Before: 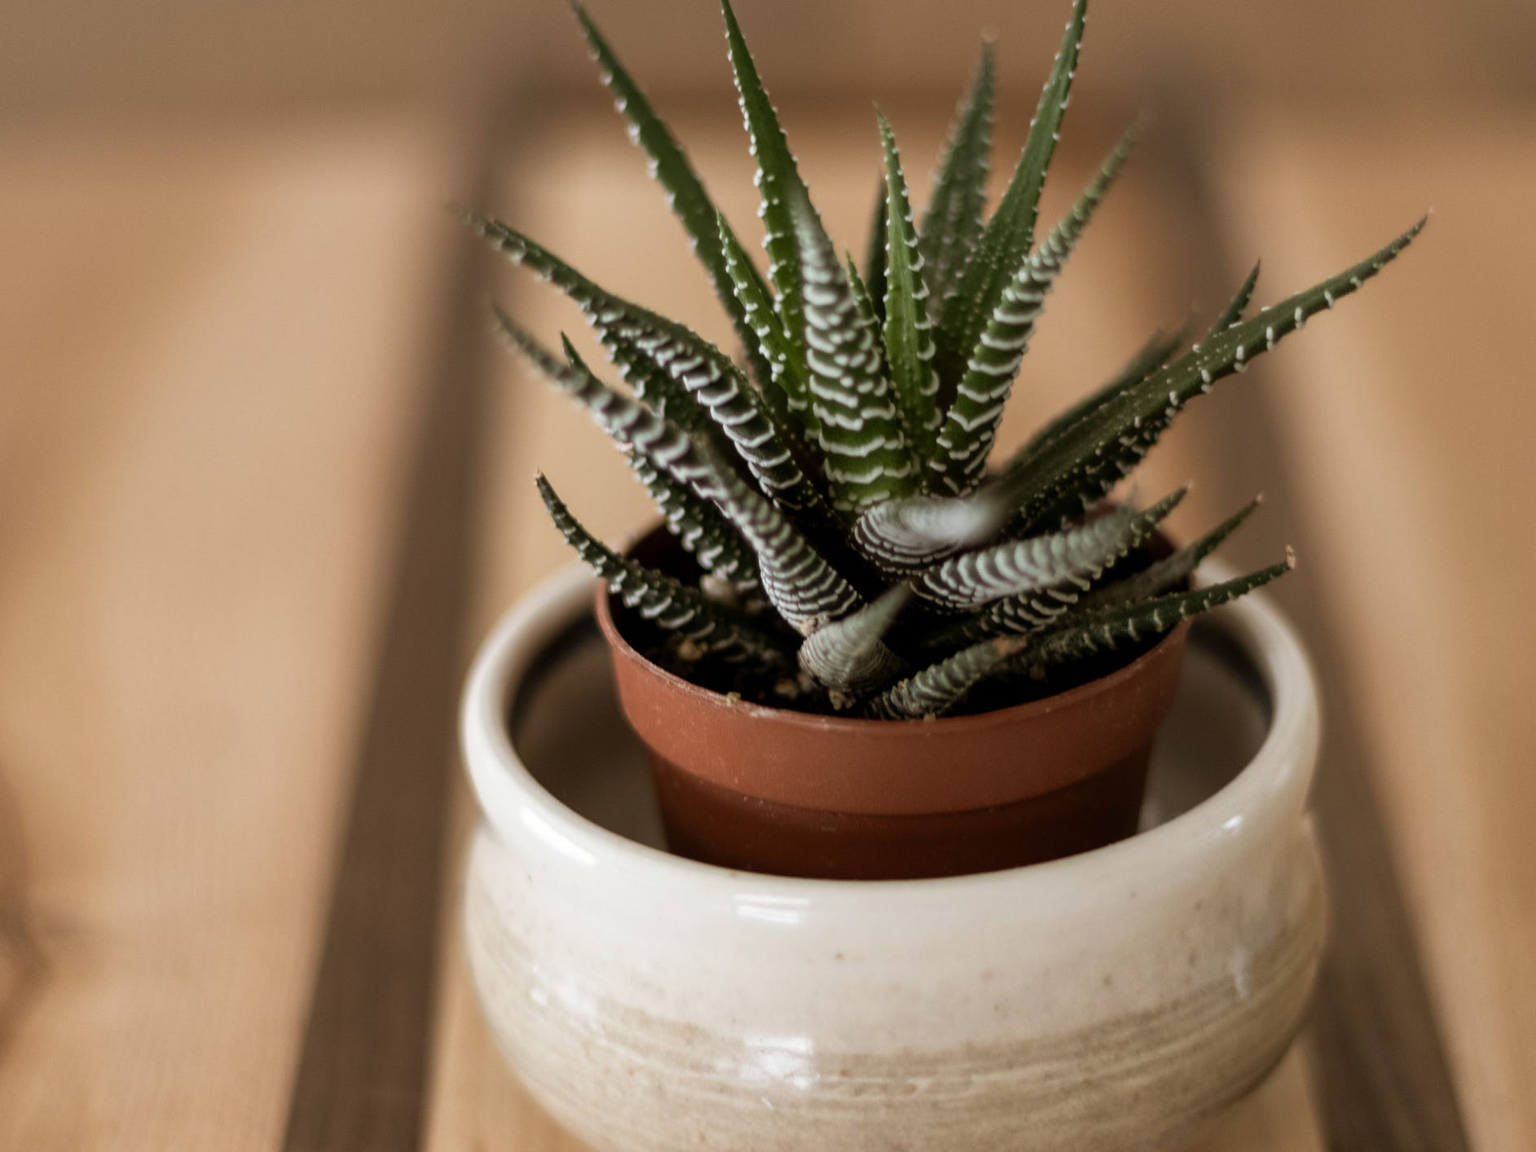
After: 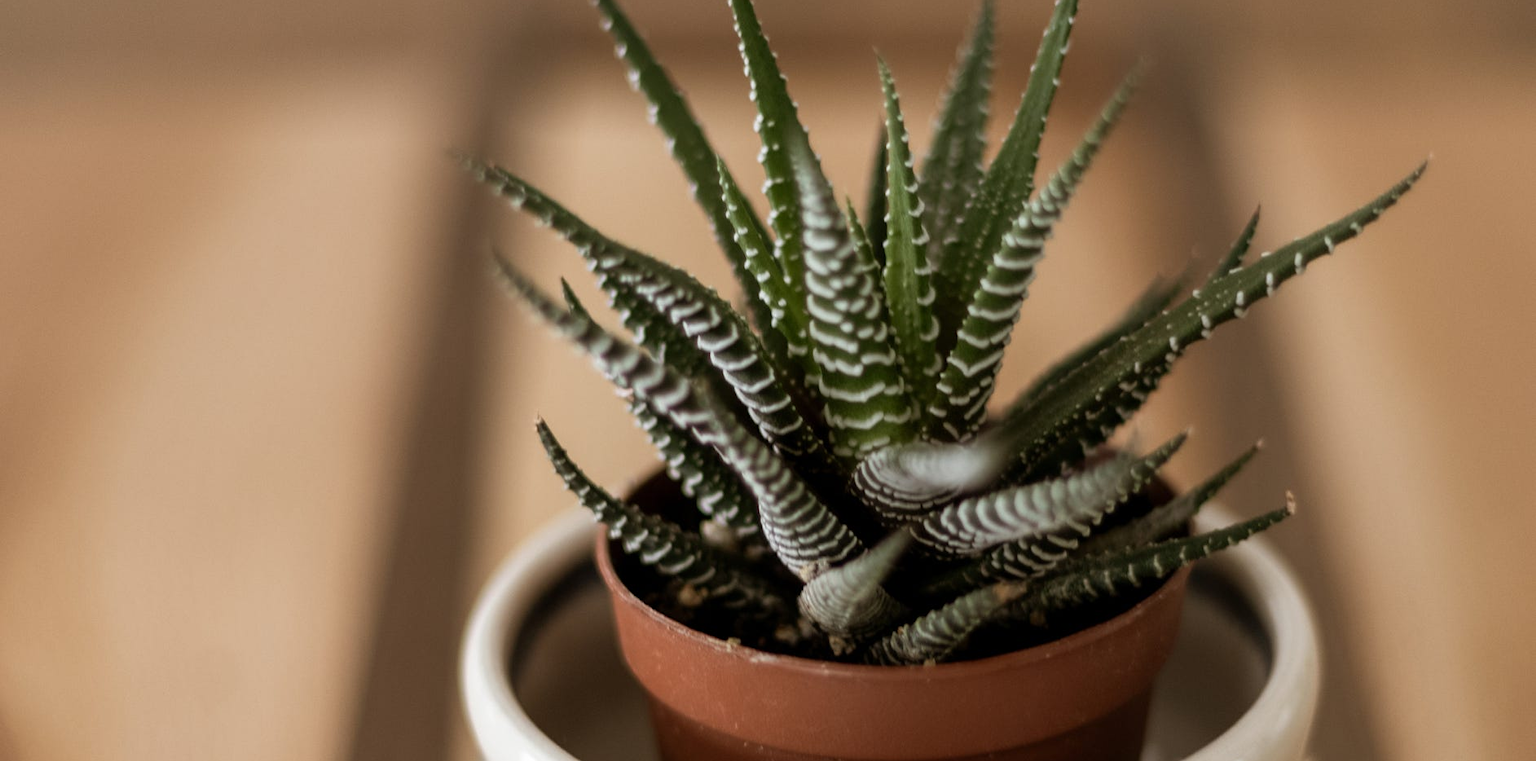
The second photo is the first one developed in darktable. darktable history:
crop and rotate: top 4.745%, bottom 29.117%
